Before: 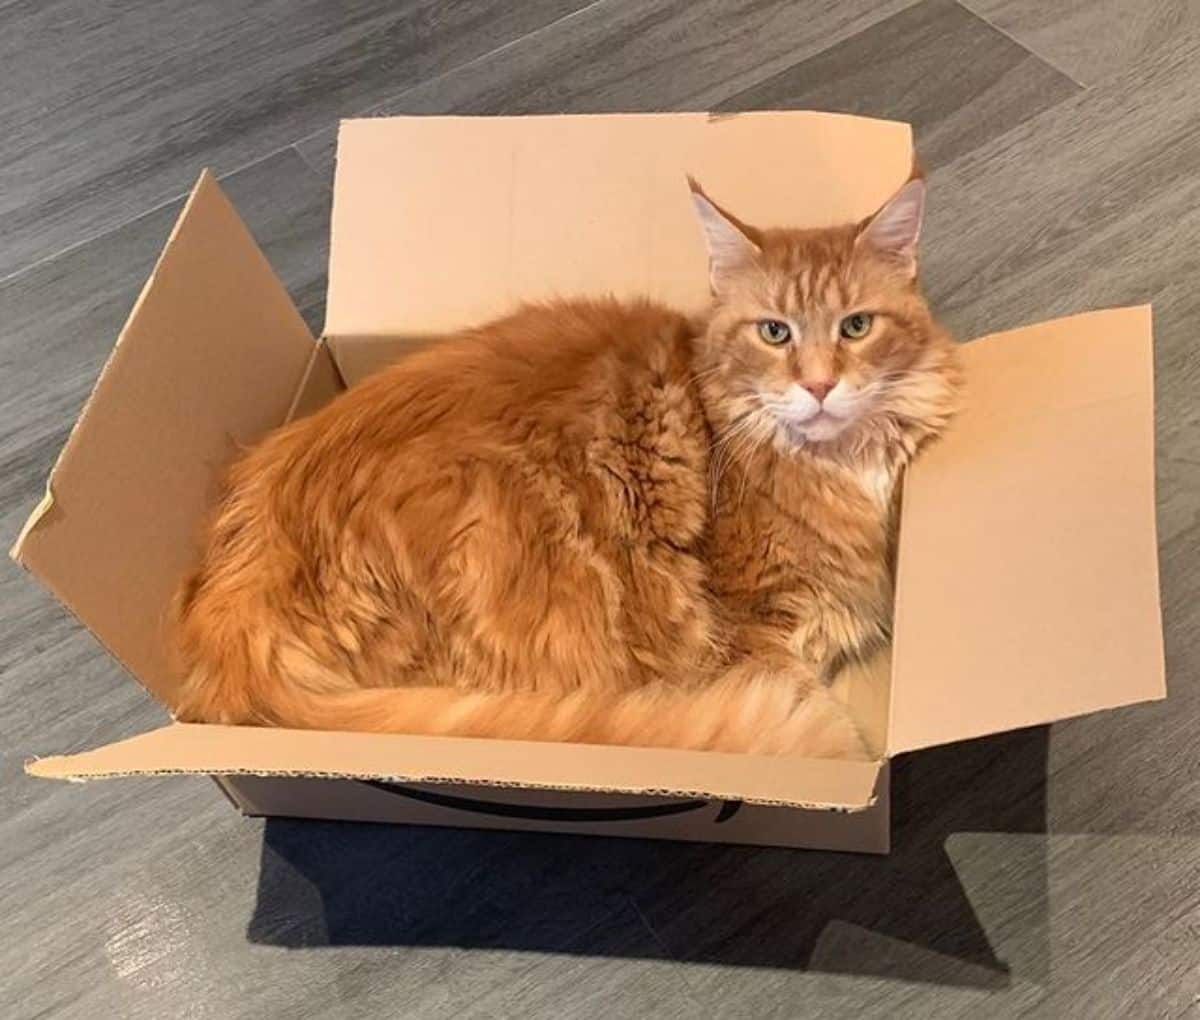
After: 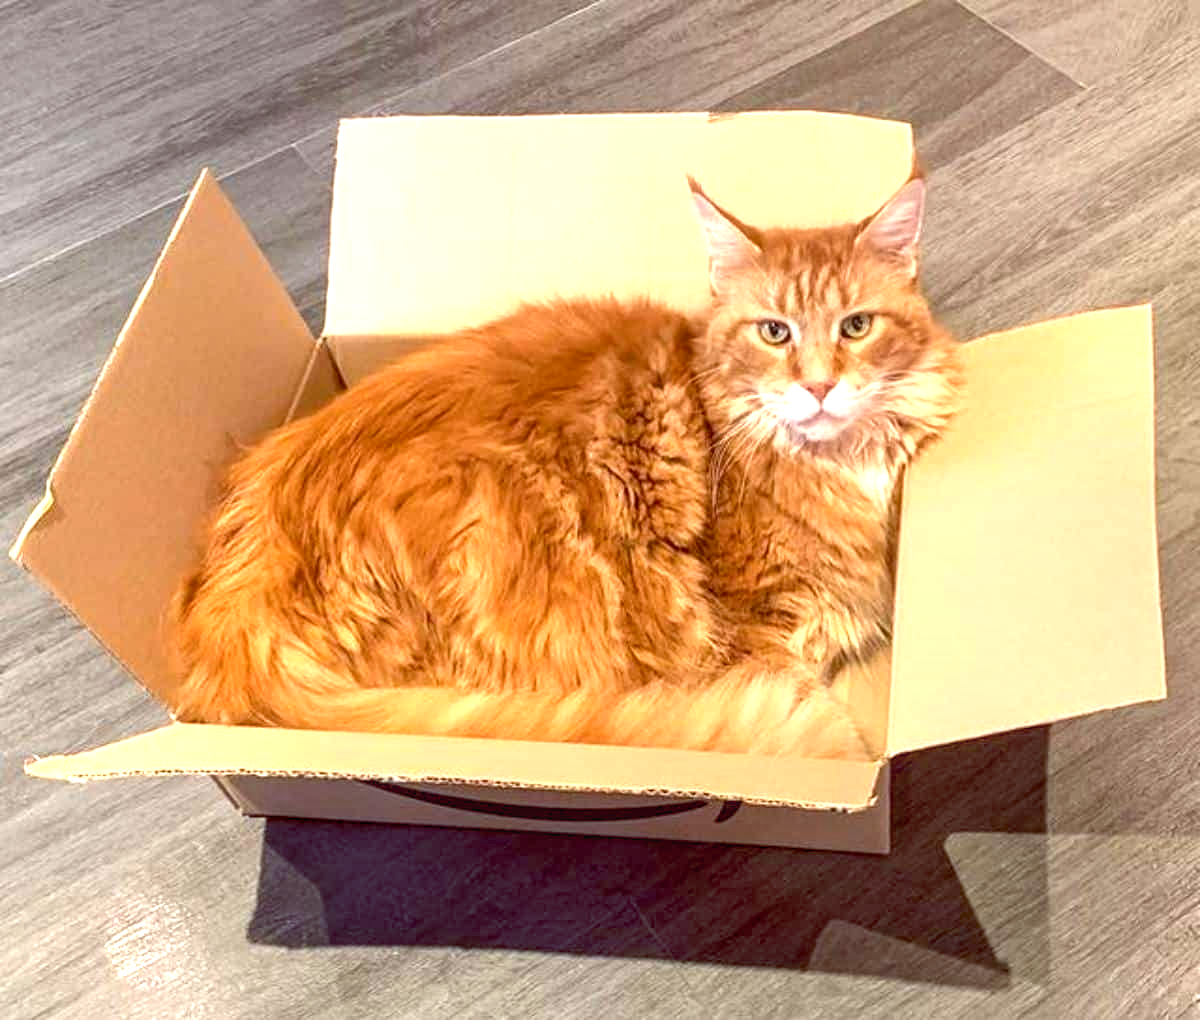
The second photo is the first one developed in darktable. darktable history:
exposure: black level correction 0, exposure 0.953 EV, compensate exposure bias true, compensate highlight preservation false
local contrast: on, module defaults
color balance rgb: global offset › luminance -0.176%, global offset › chroma 0.266%, perceptual saturation grading › global saturation 0.724%, global vibrance 20%
